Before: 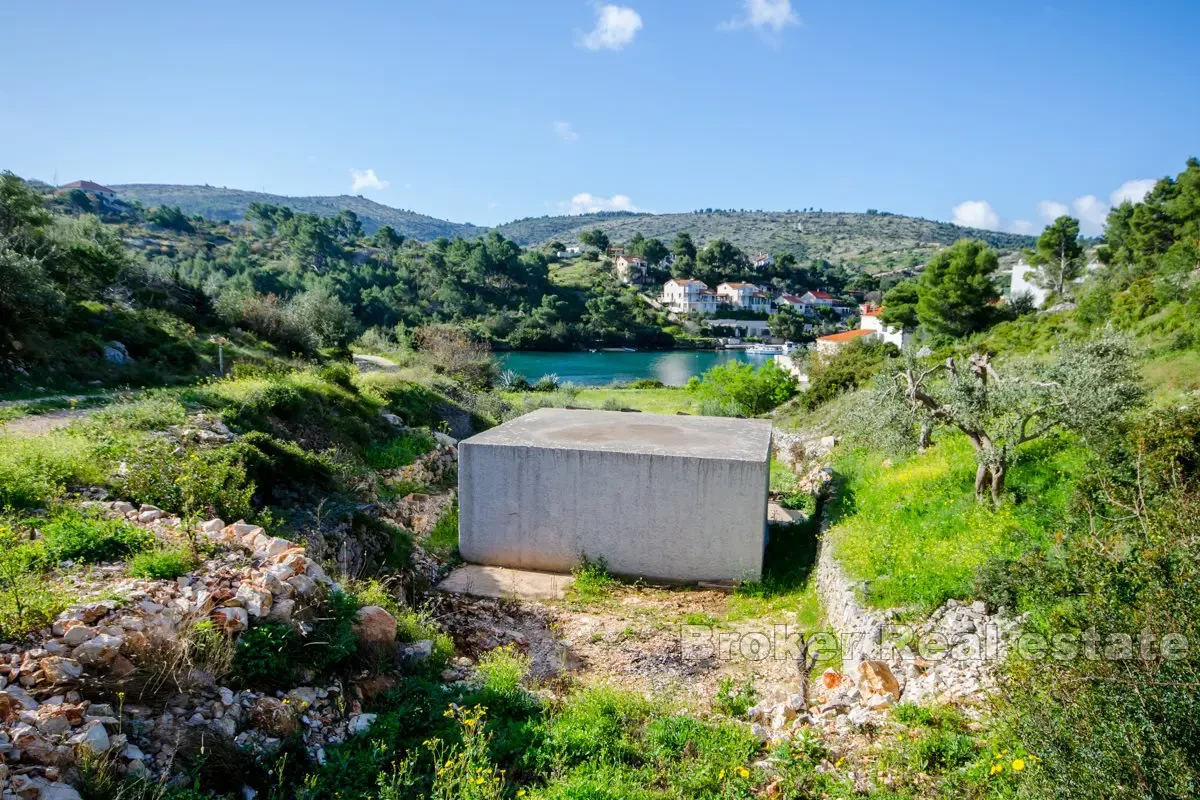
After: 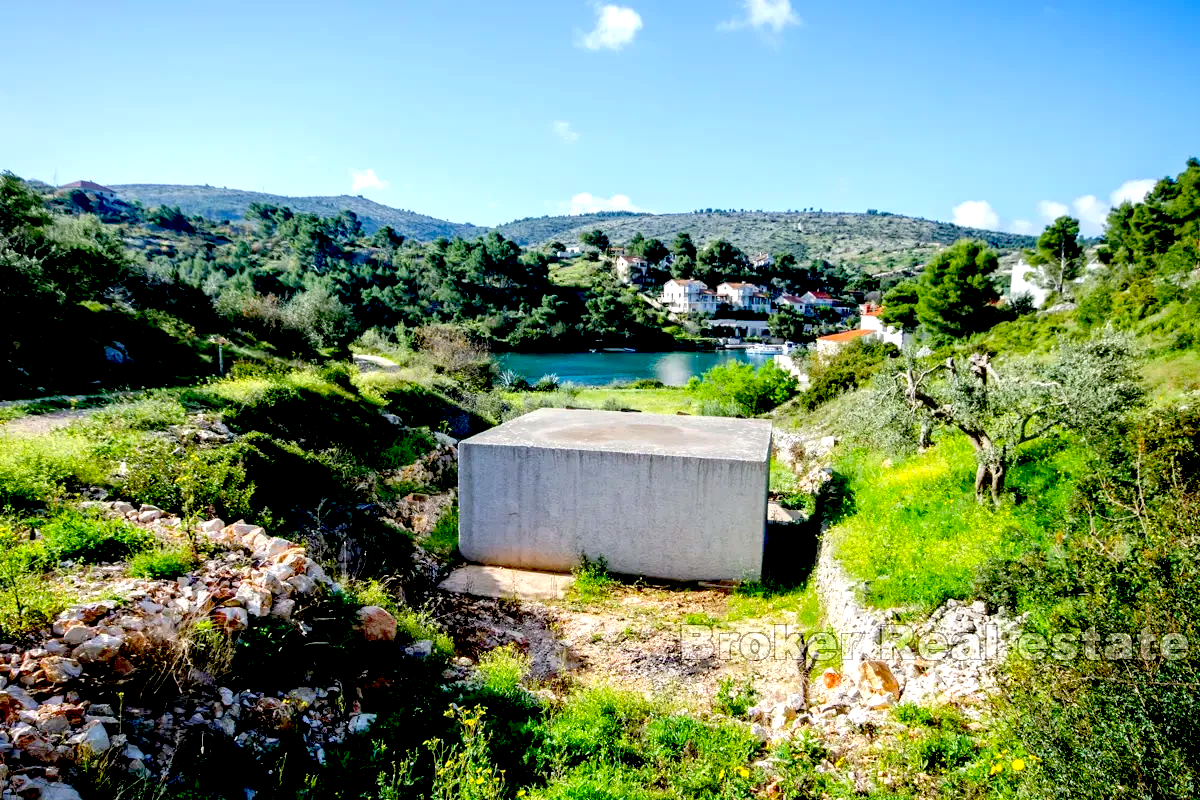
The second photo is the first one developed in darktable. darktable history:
exposure: black level correction 0.039, exposure 0.499 EV, compensate highlight preservation false
